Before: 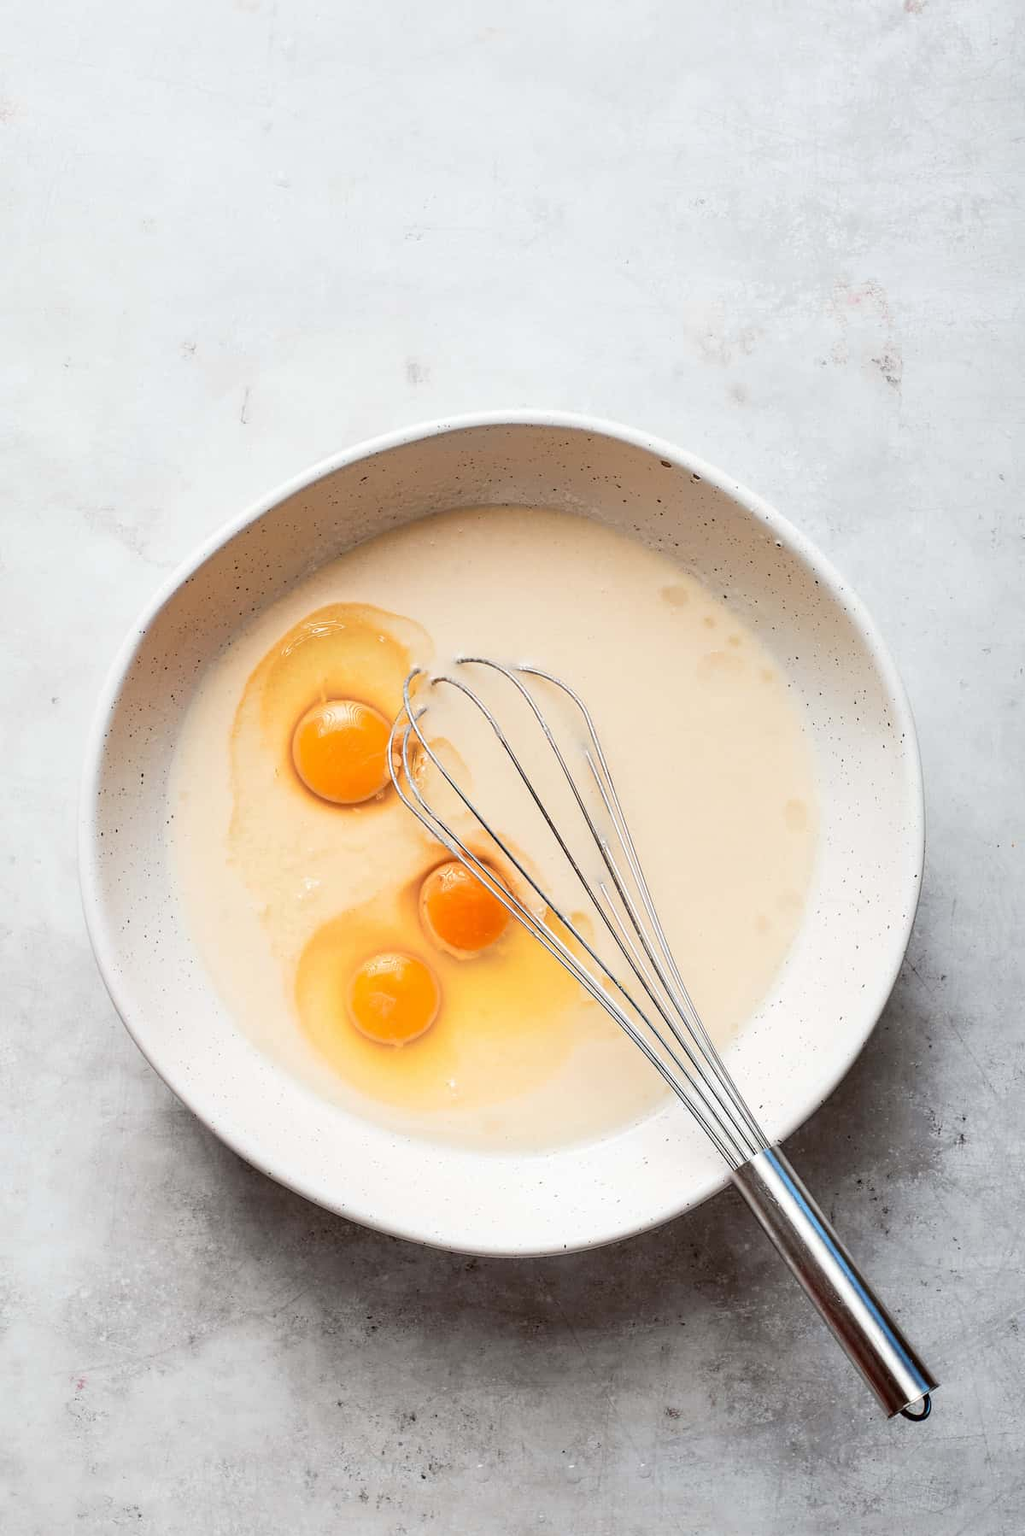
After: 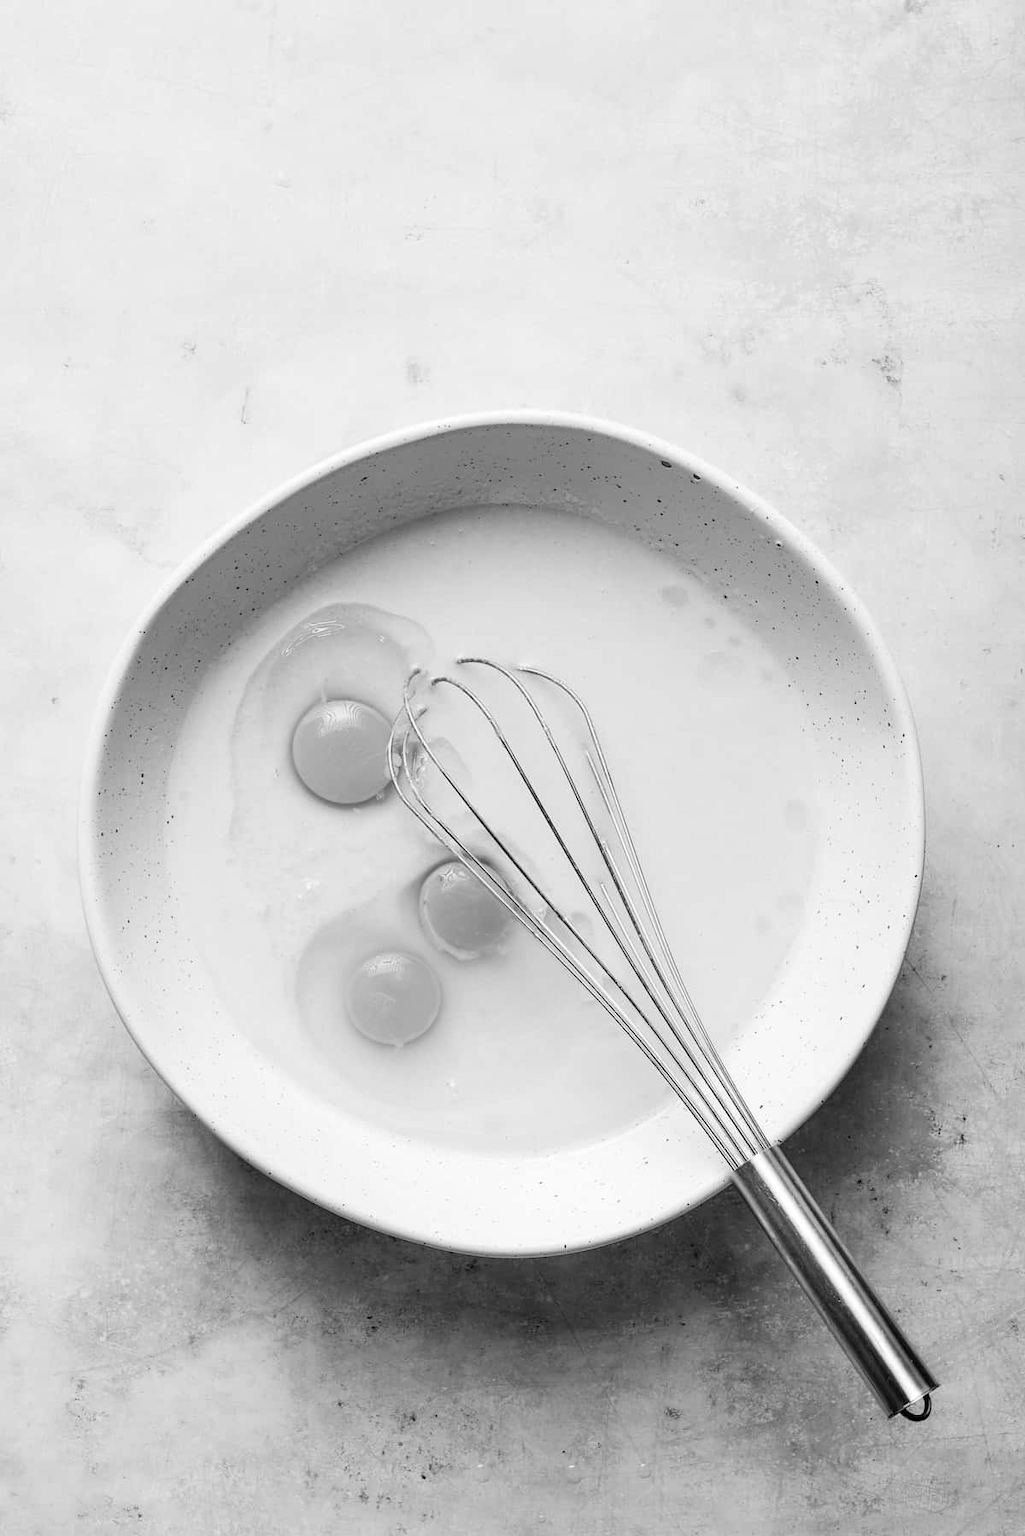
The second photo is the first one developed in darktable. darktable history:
monochrome: a 2.21, b -1.33, size 2.2
white balance: emerald 1
